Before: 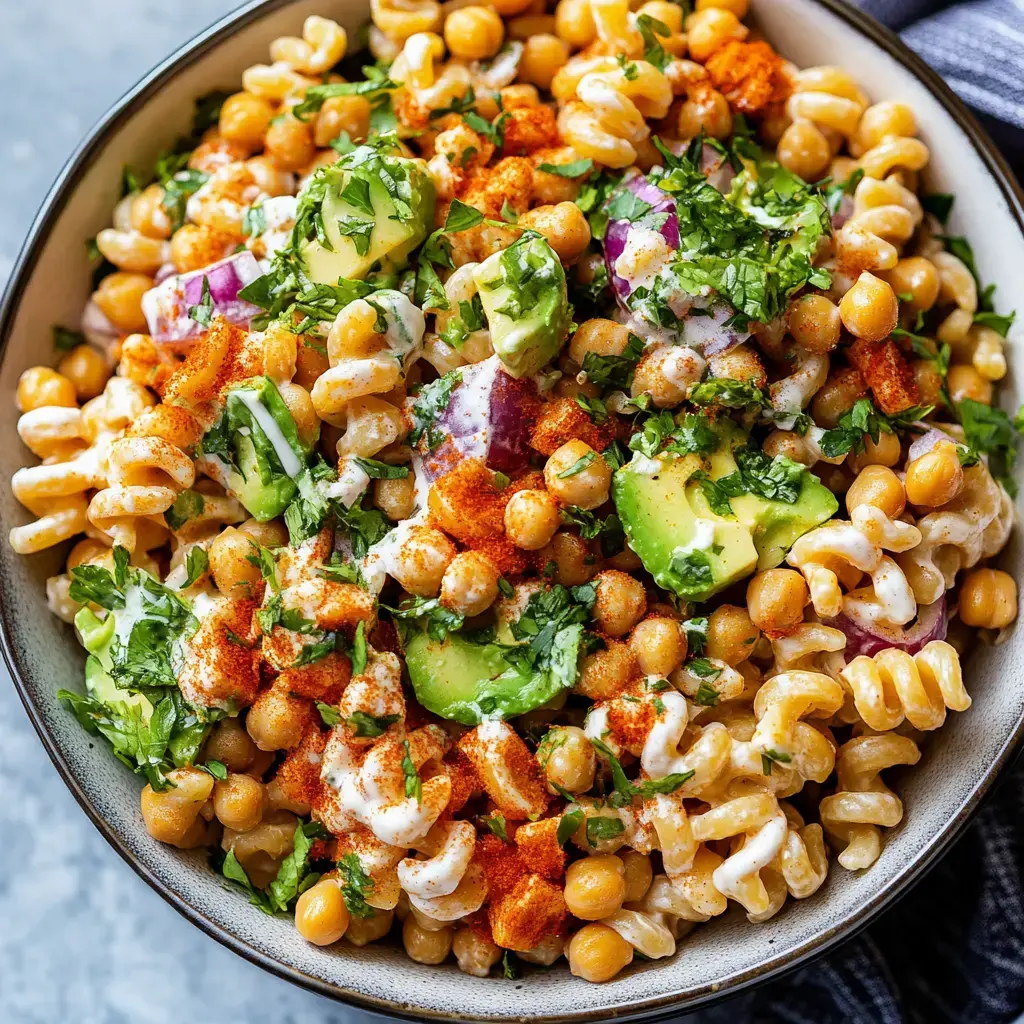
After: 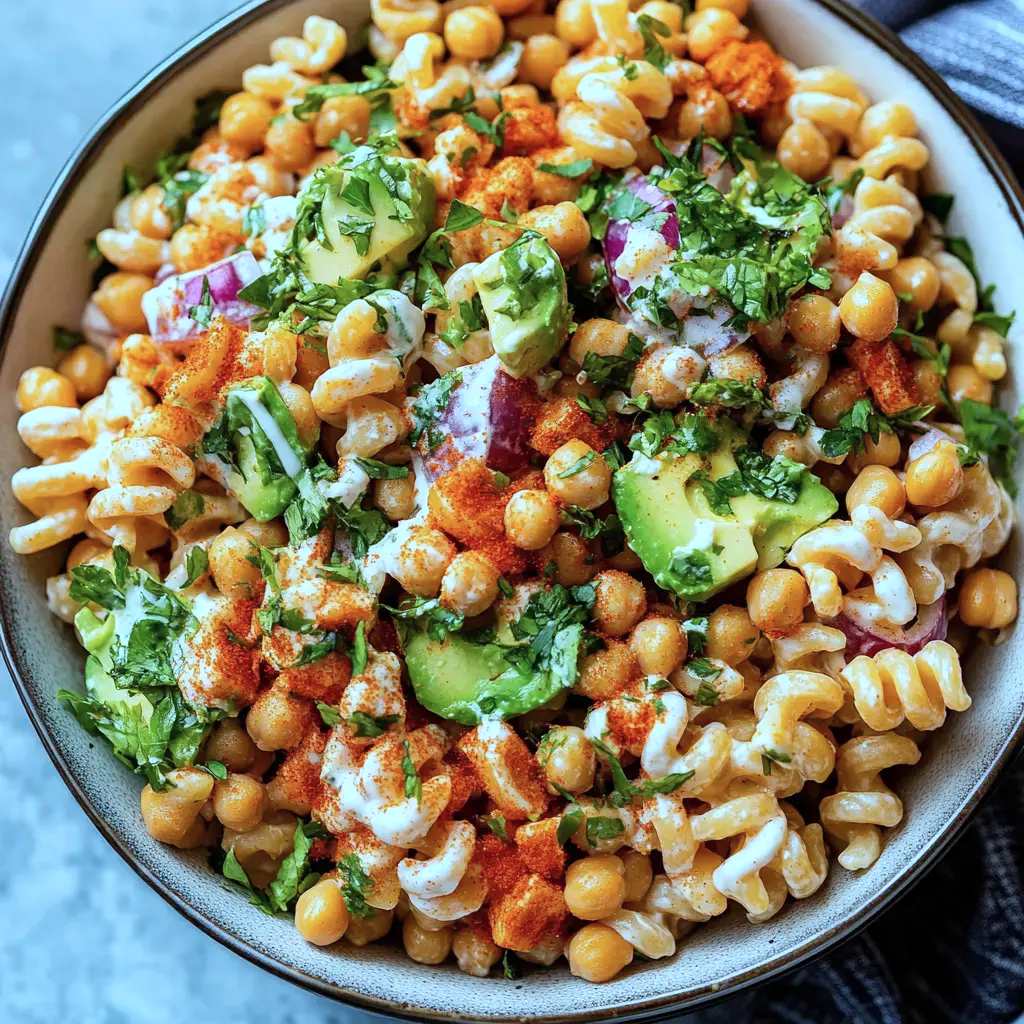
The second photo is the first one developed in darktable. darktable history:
color correction: highlights a* -10.72, highlights b* -19
